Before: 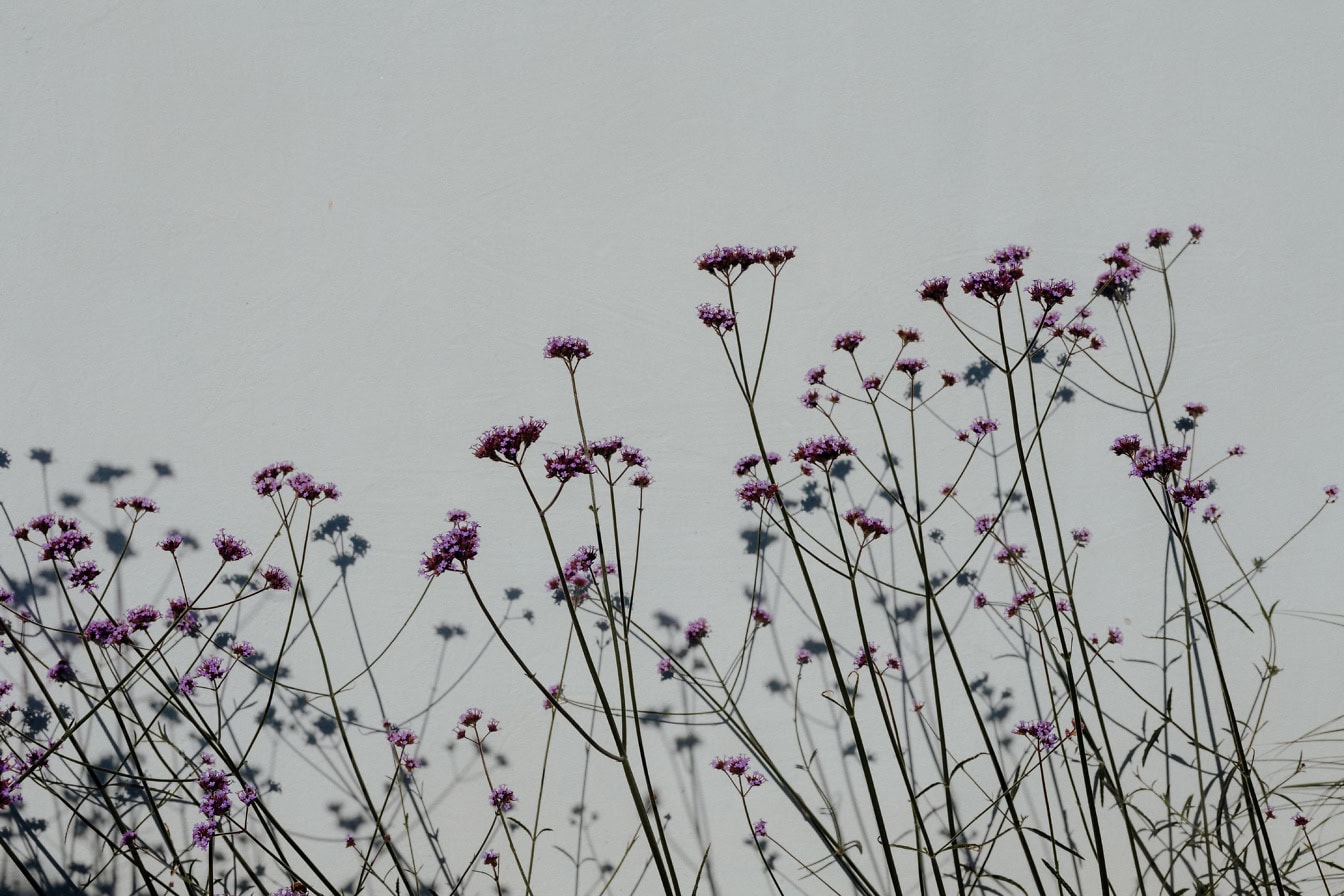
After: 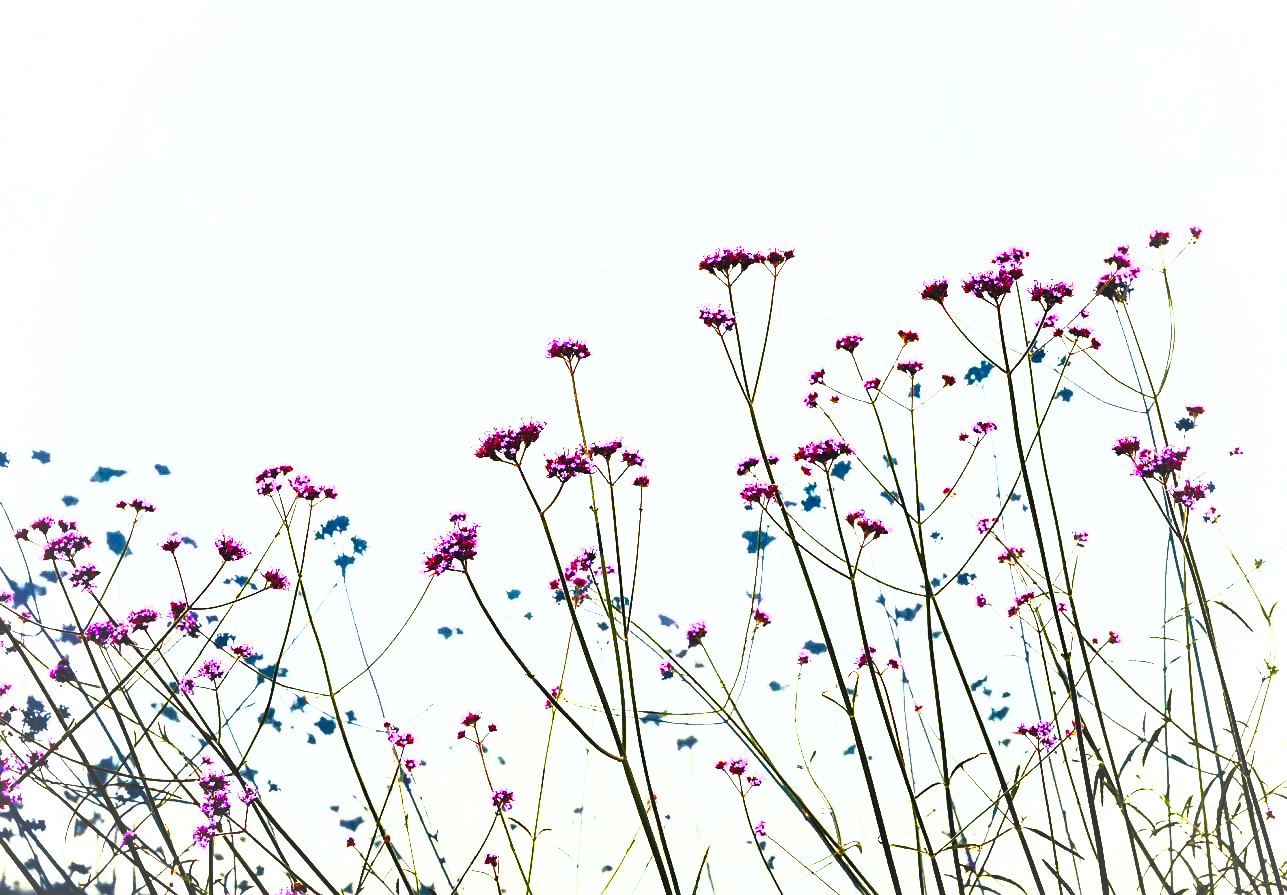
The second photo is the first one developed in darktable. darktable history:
vignetting: fall-off start 71.92%, brightness 0.065, saturation -0.002
crop: right 4.176%, bottom 0.04%
sharpen: amount 0.217
contrast brightness saturation: contrast 0.997, brightness 0.996, saturation 0.995
velvia: strength 27.21%
color correction: highlights b* 0.029
base curve: curves: ch0 [(0, 0) (0.007, 0.004) (0.027, 0.03) (0.046, 0.07) (0.207, 0.54) (0.442, 0.872) (0.673, 0.972) (1, 1)], preserve colors none
shadows and highlights: shadows 30.13
